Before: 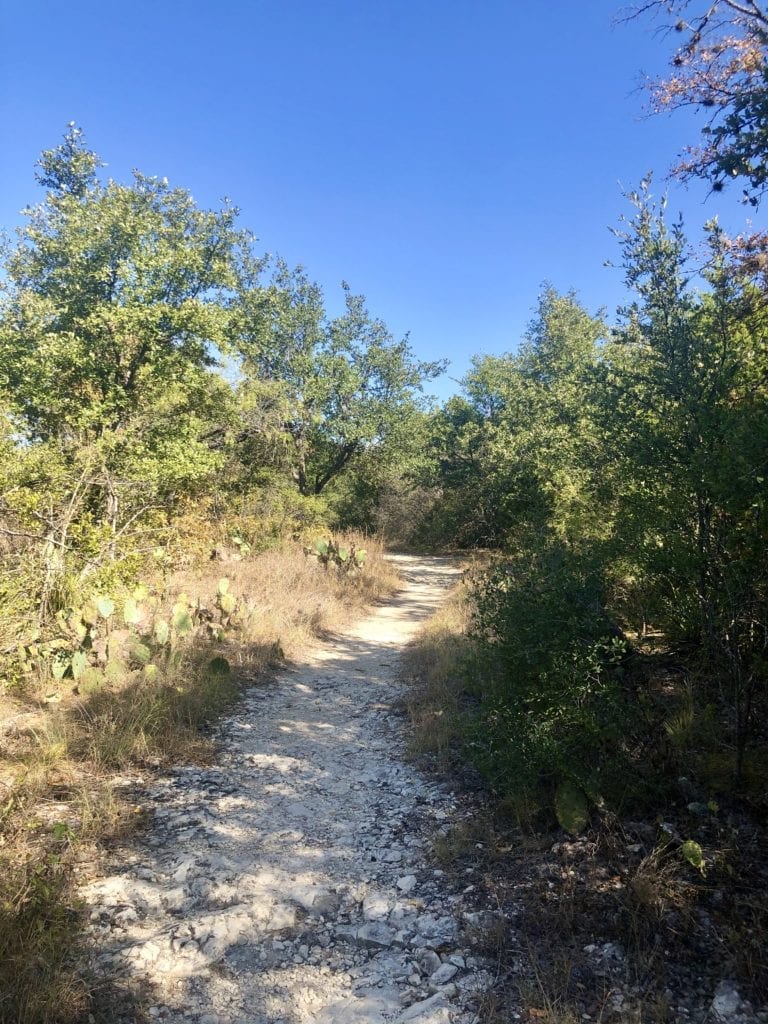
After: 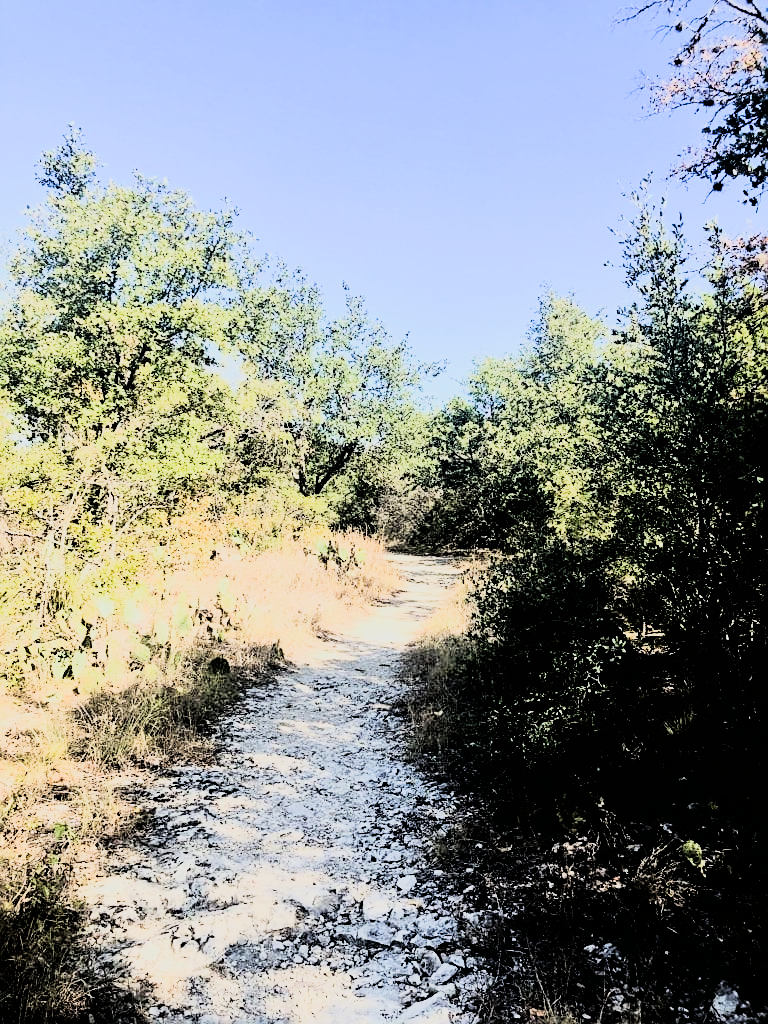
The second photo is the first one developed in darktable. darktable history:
sharpen: on, module defaults
rgb curve: curves: ch0 [(0, 0) (0.21, 0.15) (0.24, 0.21) (0.5, 0.75) (0.75, 0.96) (0.89, 0.99) (1, 1)]; ch1 [(0, 0.02) (0.21, 0.13) (0.25, 0.2) (0.5, 0.67) (0.75, 0.9) (0.89, 0.97) (1, 1)]; ch2 [(0, 0.02) (0.21, 0.13) (0.25, 0.2) (0.5, 0.67) (0.75, 0.9) (0.89, 0.97) (1, 1)], compensate middle gray true
filmic rgb: black relative exposure -5 EV, hardness 2.88, contrast 1.4, highlights saturation mix -30%
